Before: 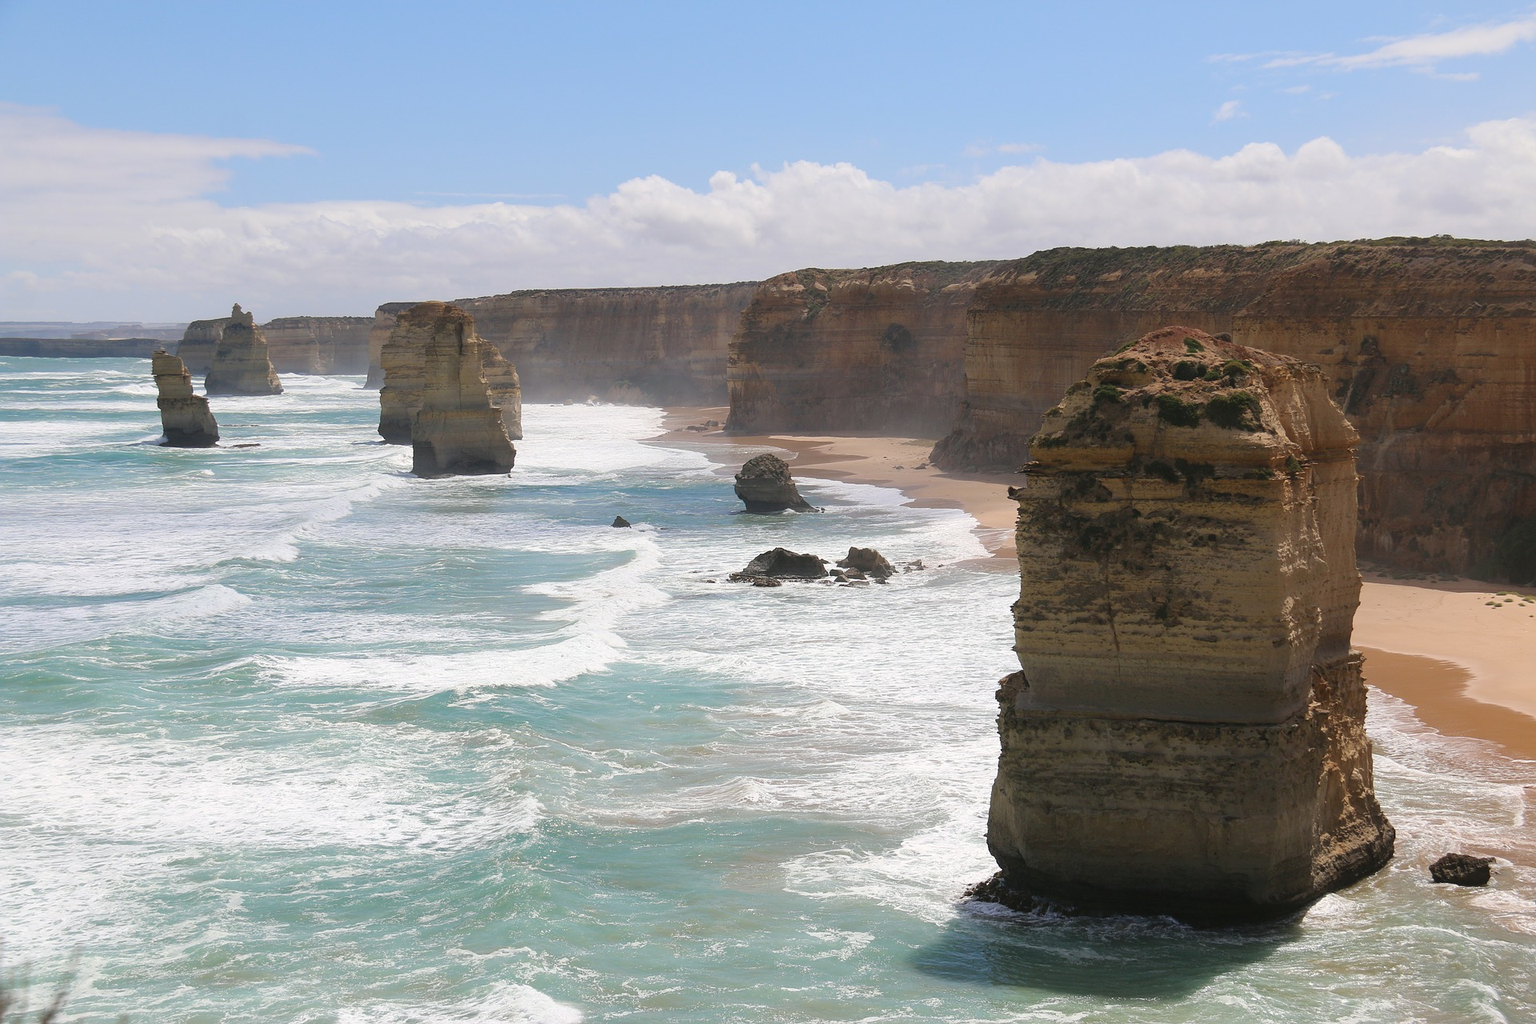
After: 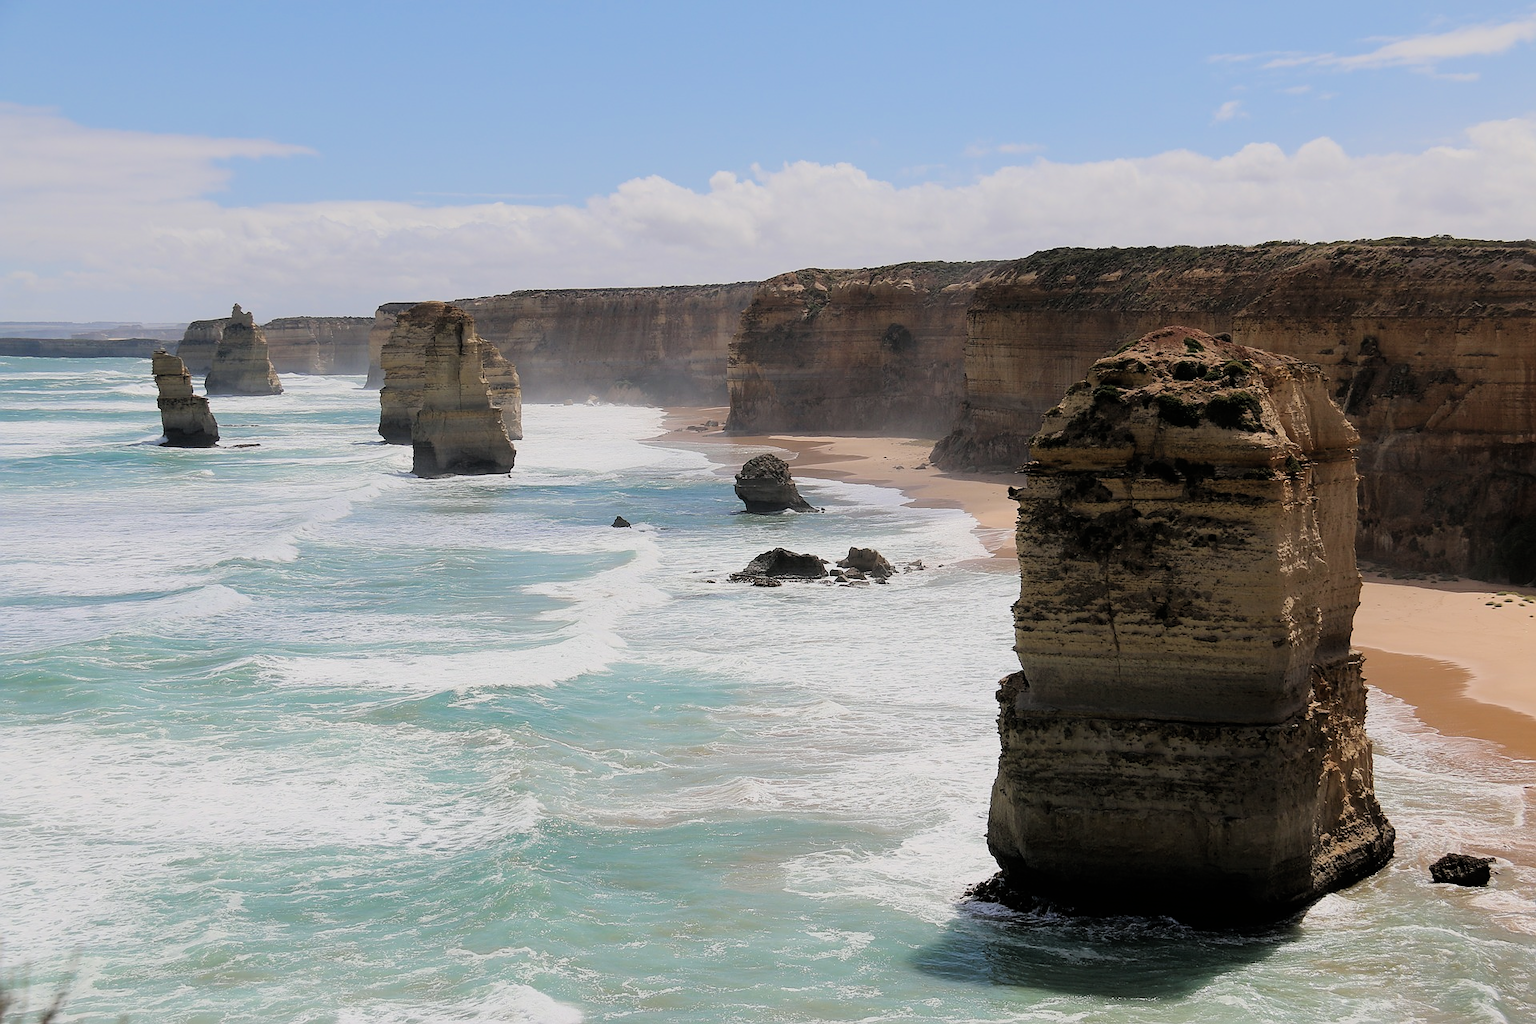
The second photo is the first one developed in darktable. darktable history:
filmic rgb: black relative exposure -5.06 EV, white relative exposure 3.97 EV, hardness 2.91, contrast 1.187, color science v6 (2022)
tone equalizer: -8 EV -0.59 EV, smoothing diameter 24.92%, edges refinement/feathering 13, preserve details guided filter
sharpen: radius 1.029, threshold 1.098
